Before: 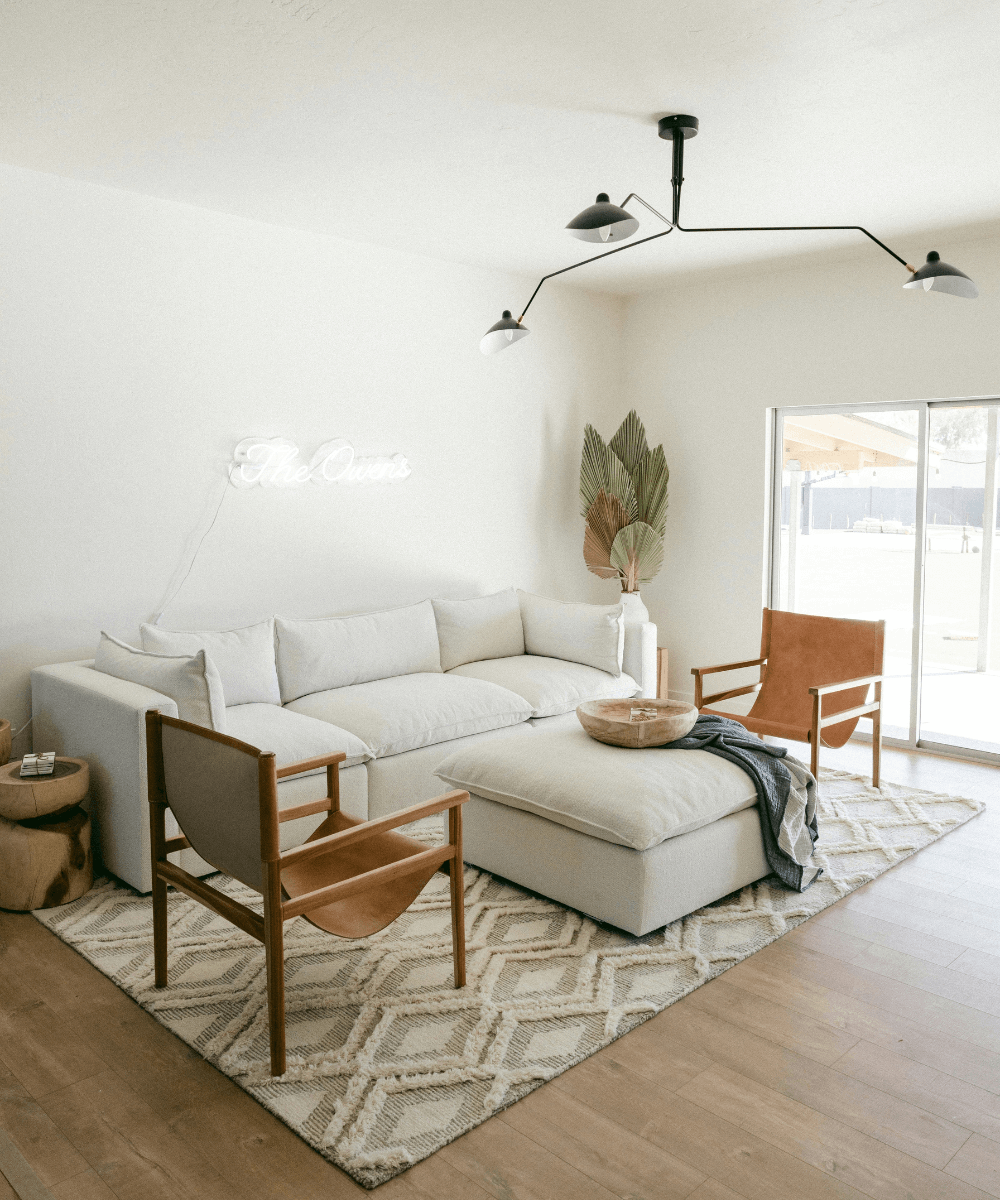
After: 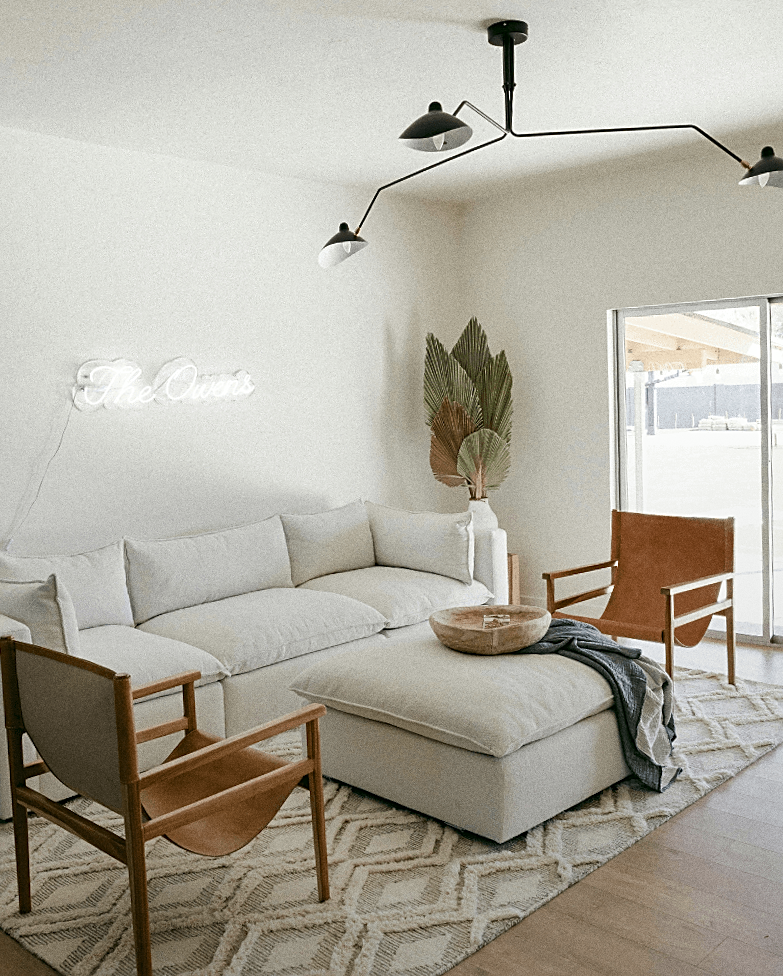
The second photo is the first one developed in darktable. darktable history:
sharpen: on, module defaults
crop: left 16.768%, top 8.653%, right 8.362%, bottom 12.485%
rotate and perspective: rotation -2.29°, automatic cropping off
shadows and highlights: shadows 32.83, highlights -47.7, soften with gaussian
grain: coarseness 0.47 ISO
tone equalizer: on, module defaults
graduated density: rotation -180°, offset 27.42
